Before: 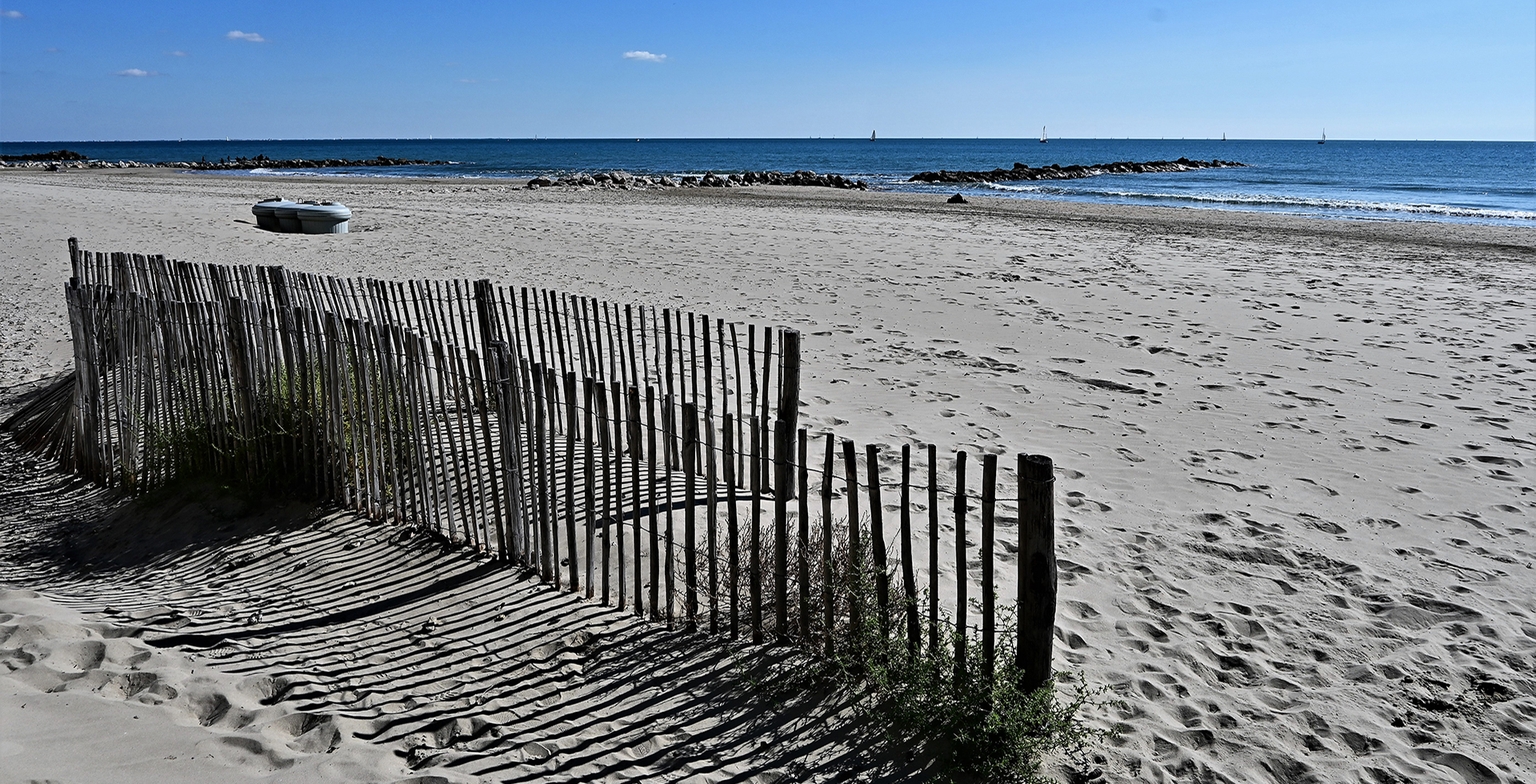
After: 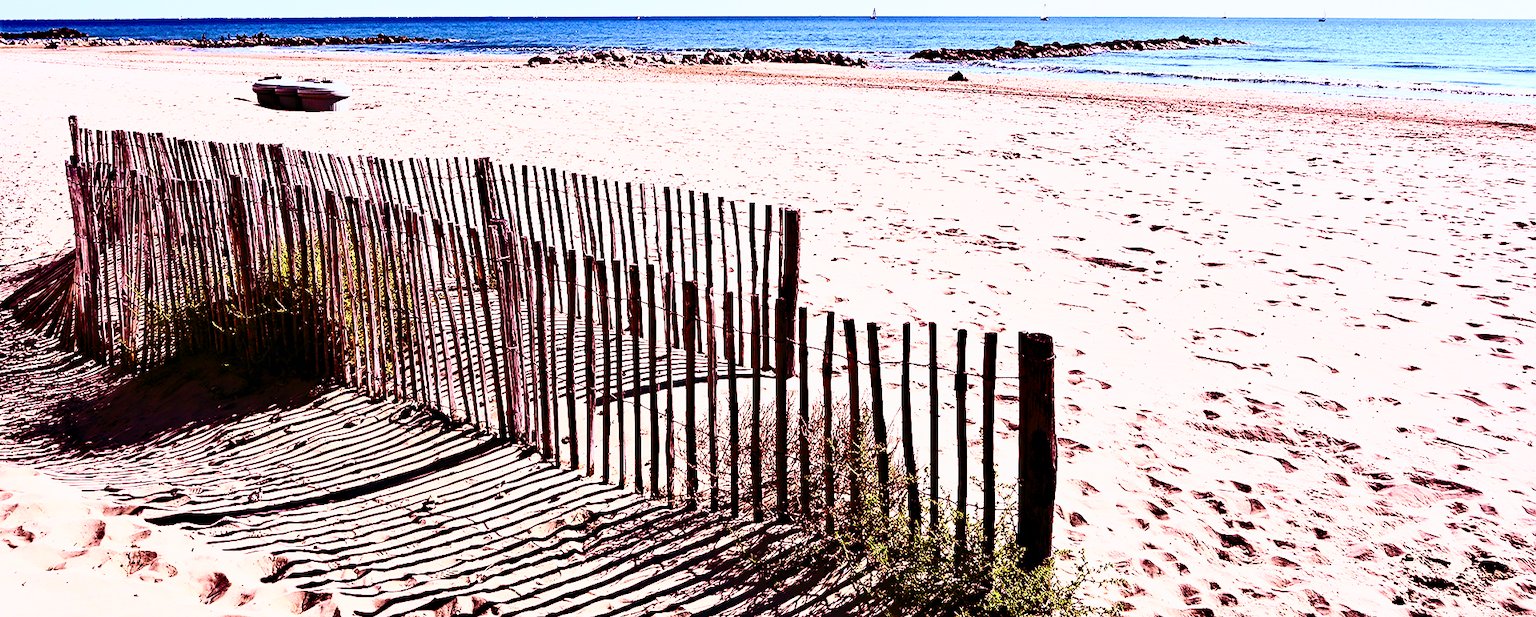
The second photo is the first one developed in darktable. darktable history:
contrast brightness saturation: contrast 0.2, brightness 0.16, saturation 0.22
tone curve: curves: ch0 [(0, 0) (0.187, 0.12) (0.384, 0.363) (0.618, 0.698) (0.754, 0.857) (0.875, 0.956) (1, 0.987)]; ch1 [(0, 0) (0.402, 0.36) (0.476, 0.466) (0.501, 0.501) (0.518, 0.514) (0.564, 0.608) (0.614, 0.664) (0.692, 0.744) (1, 1)]; ch2 [(0, 0) (0.435, 0.412) (0.483, 0.481) (0.503, 0.503) (0.522, 0.535) (0.563, 0.601) (0.627, 0.699) (0.699, 0.753) (0.997, 0.858)], color space Lab, independent channels
base curve: curves: ch0 [(0, 0) (0.028, 0.03) (0.105, 0.232) (0.387, 0.748) (0.754, 0.968) (1, 1)], fusion 1, exposure shift 0.576, preserve colors none
rgb levels: mode RGB, independent channels, levels [[0, 0.474, 1], [0, 0.5, 1], [0, 0.5, 1]]
exposure: black level correction 0.001, compensate highlight preservation false
crop and rotate: top 15.774%, bottom 5.506%
velvia: strength 30%
